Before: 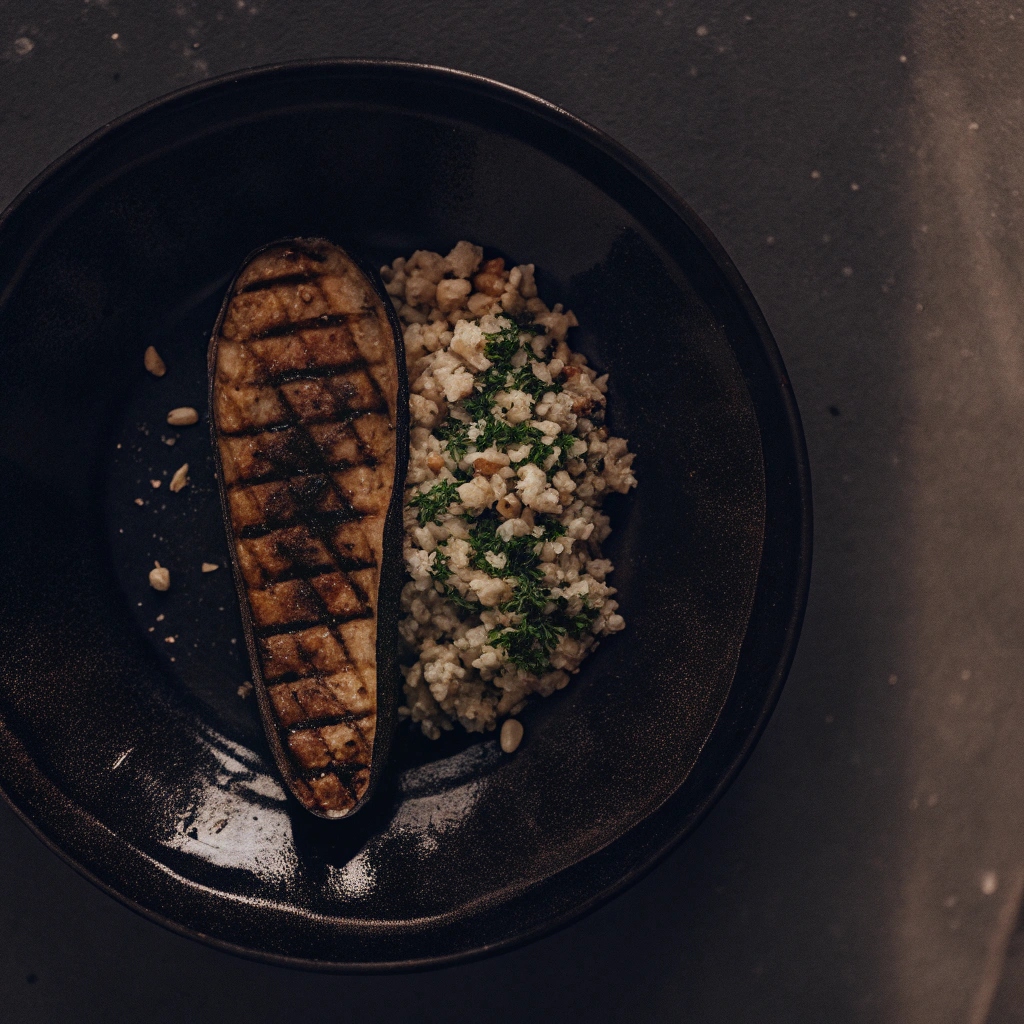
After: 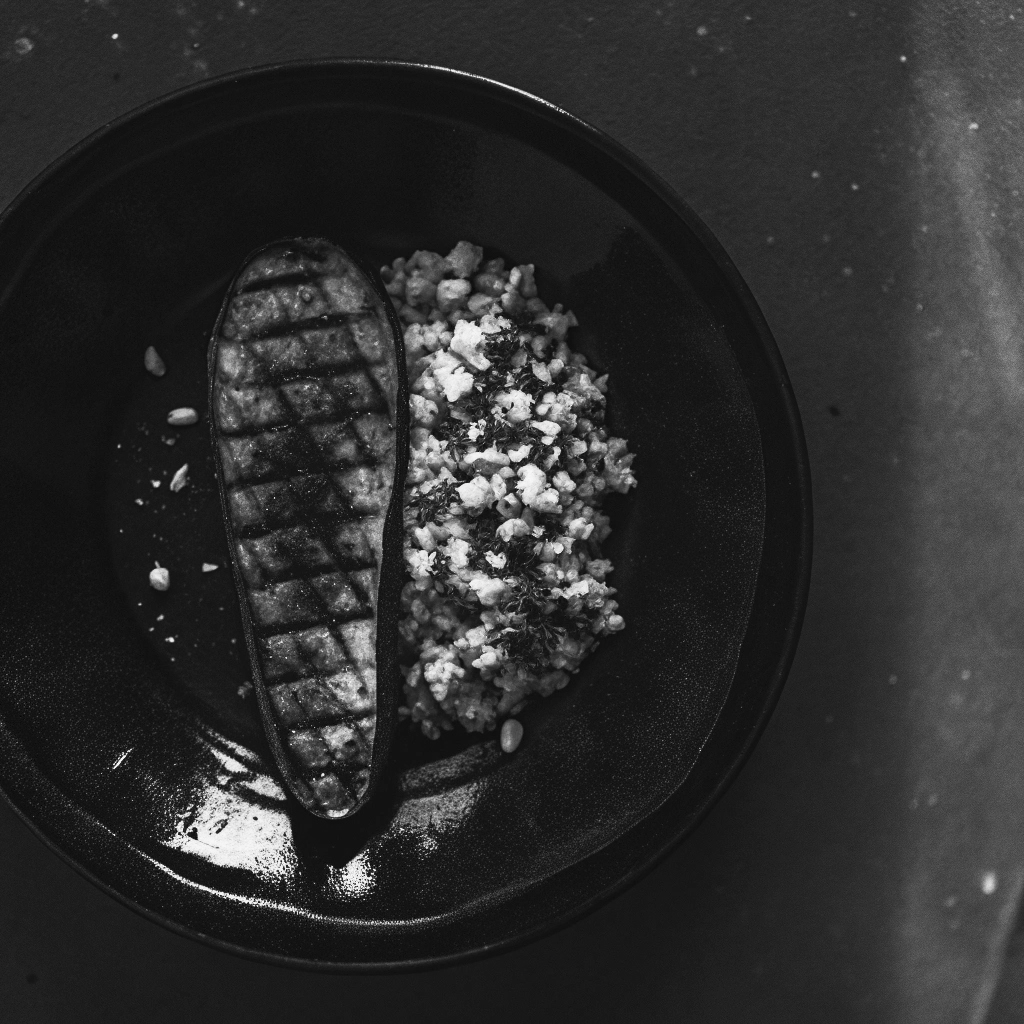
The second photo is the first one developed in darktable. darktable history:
exposure: compensate highlight preservation false
color zones: curves: ch0 [(0, 0.511) (0.143, 0.531) (0.286, 0.56) (0.429, 0.5) (0.571, 0.5) (0.714, 0.5) (0.857, 0.5) (1, 0.5)]; ch1 [(0, 0.525) (0.143, 0.705) (0.286, 0.715) (0.429, 0.35) (0.571, 0.35) (0.714, 0.35) (0.857, 0.4) (1, 0.4)]; ch2 [(0, 0.572) (0.143, 0.512) (0.286, 0.473) (0.429, 0.45) (0.571, 0.5) (0.714, 0.5) (0.857, 0.518) (1, 0.518)]
contrast brightness saturation: contrast 0.532, brightness 0.469, saturation -0.999
shadows and highlights: radius 90.42, shadows -16.05, white point adjustment 0.219, highlights 32.8, compress 48.4%, soften with gaussian
